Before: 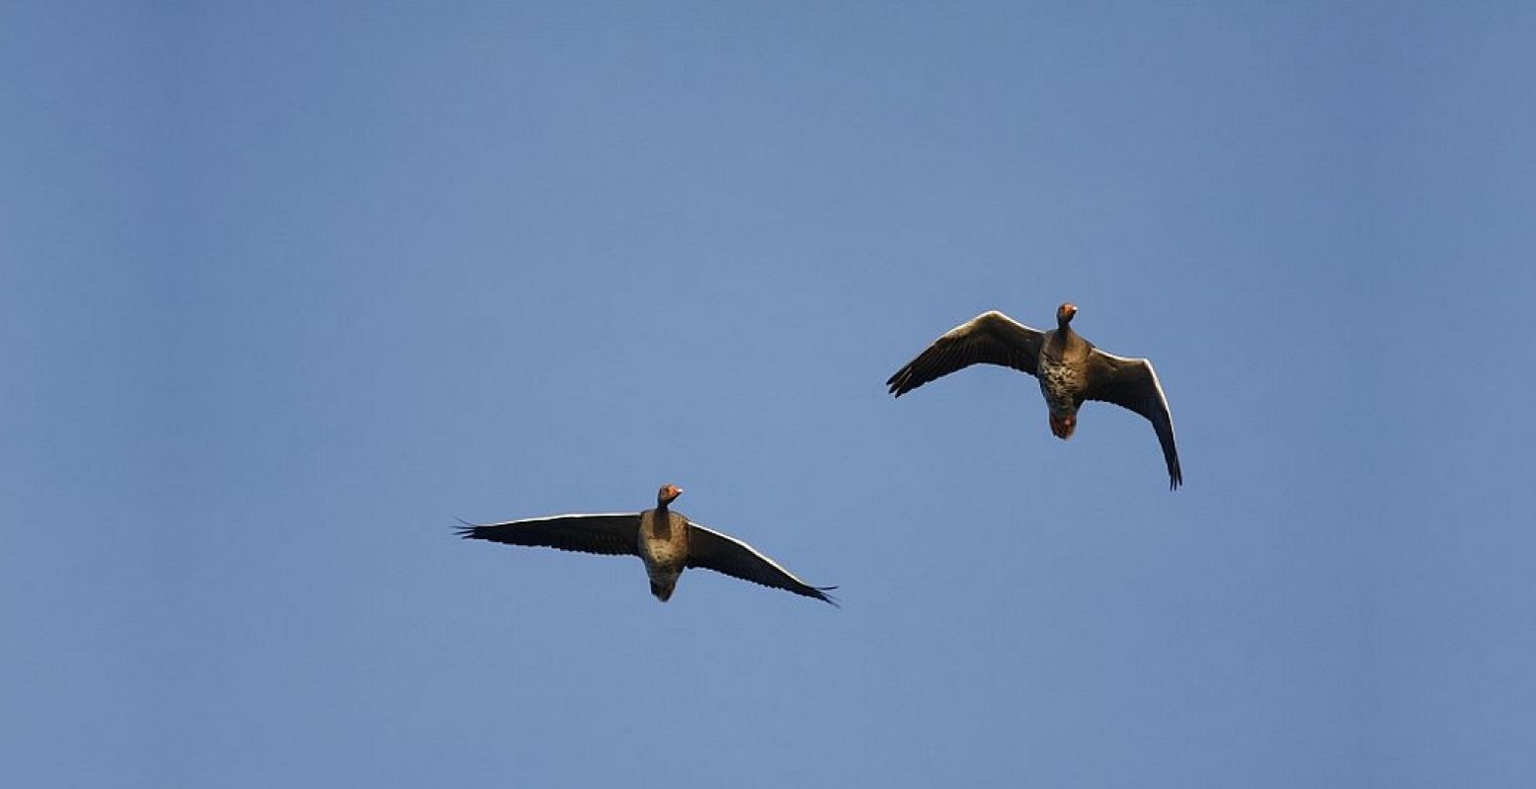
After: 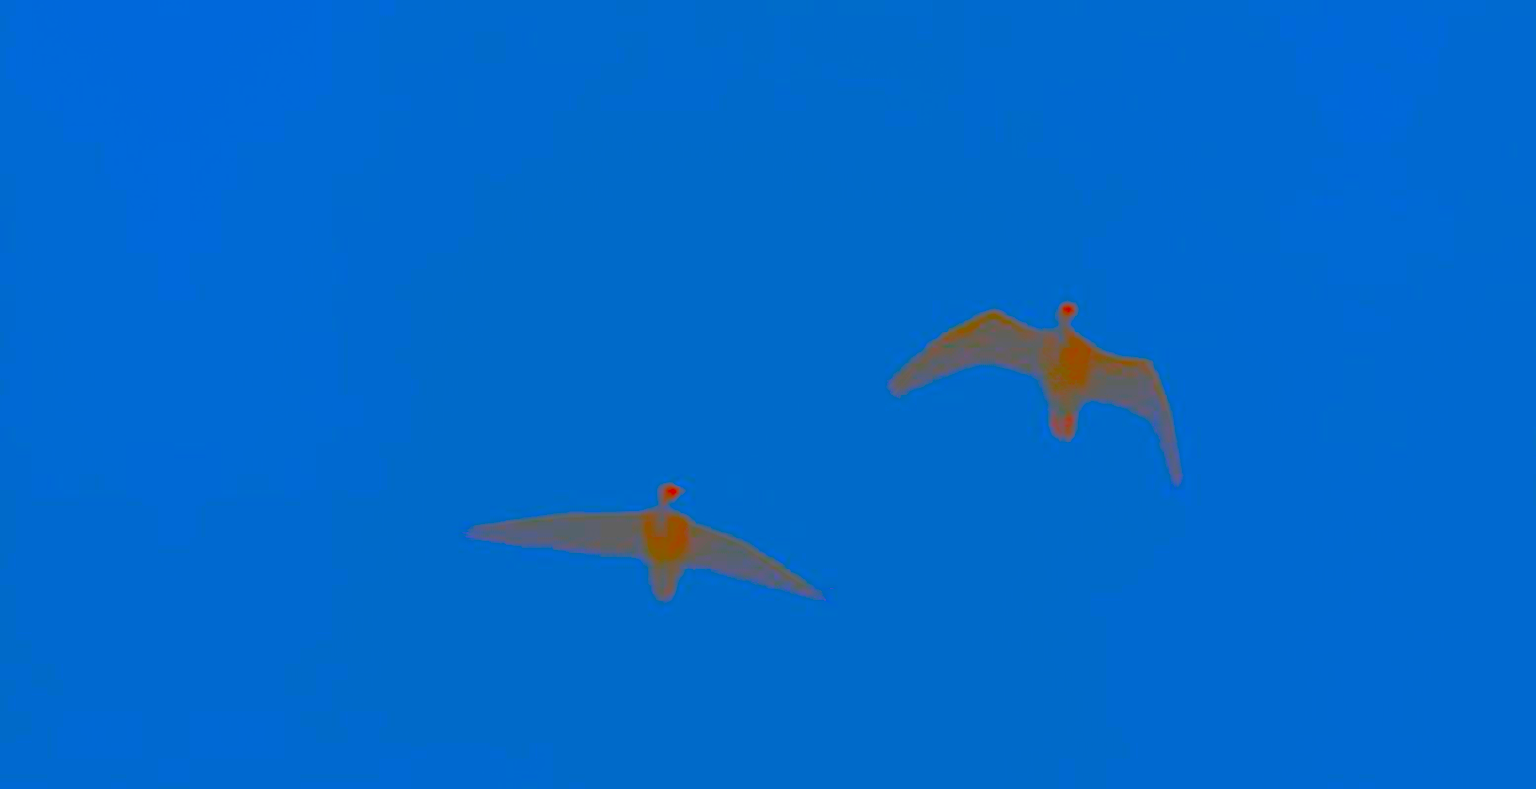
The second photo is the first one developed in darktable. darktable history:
shadows and highlights: highlights 69.31, soften with gaussian
contrast brightness saturation: contrast -0.983, brightness -0.164, saturation 0.76
exposure: black level correction 0, exposure 1.508 EV, compensate highlight preservation false
